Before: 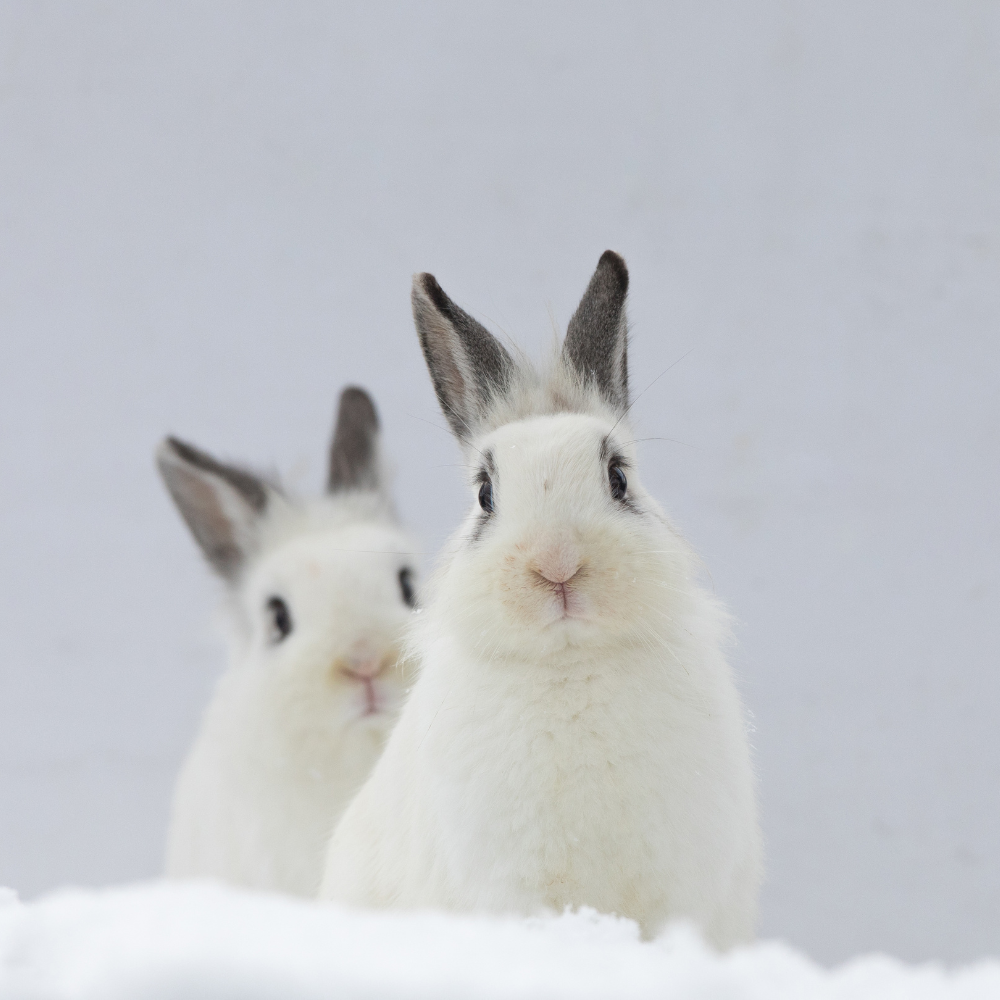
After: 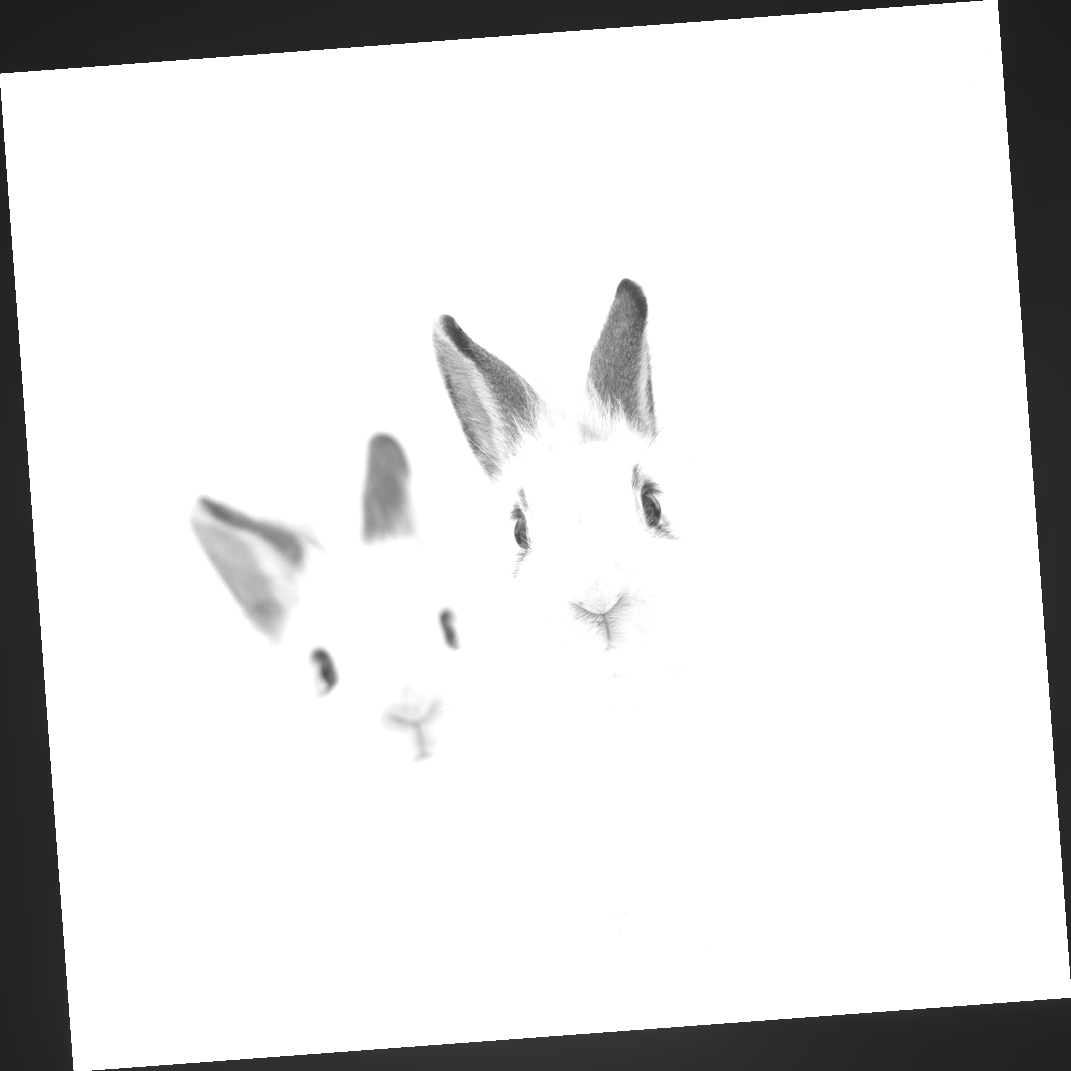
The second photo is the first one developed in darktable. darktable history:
monochrome: on, module defaults
local contrast: detail 69%
exposure: black level correction 0, exposure 1.6 EV, compensate exposure bias true, compensate highlight preservation false
rotate and perspective: rotation -4.25°, automatic cropping off
